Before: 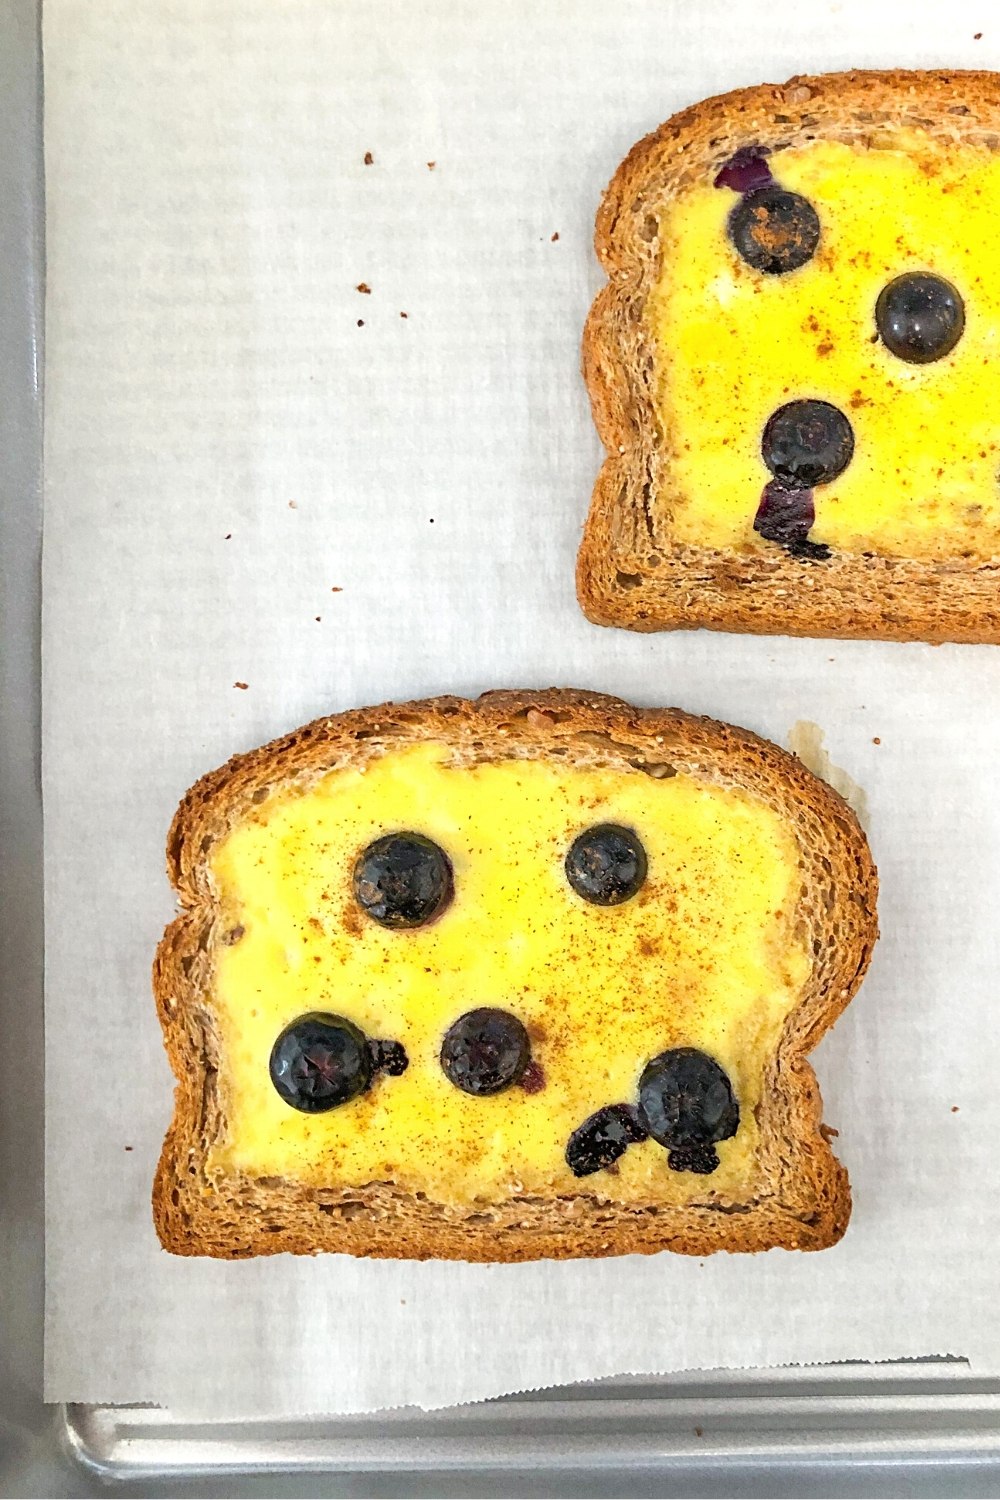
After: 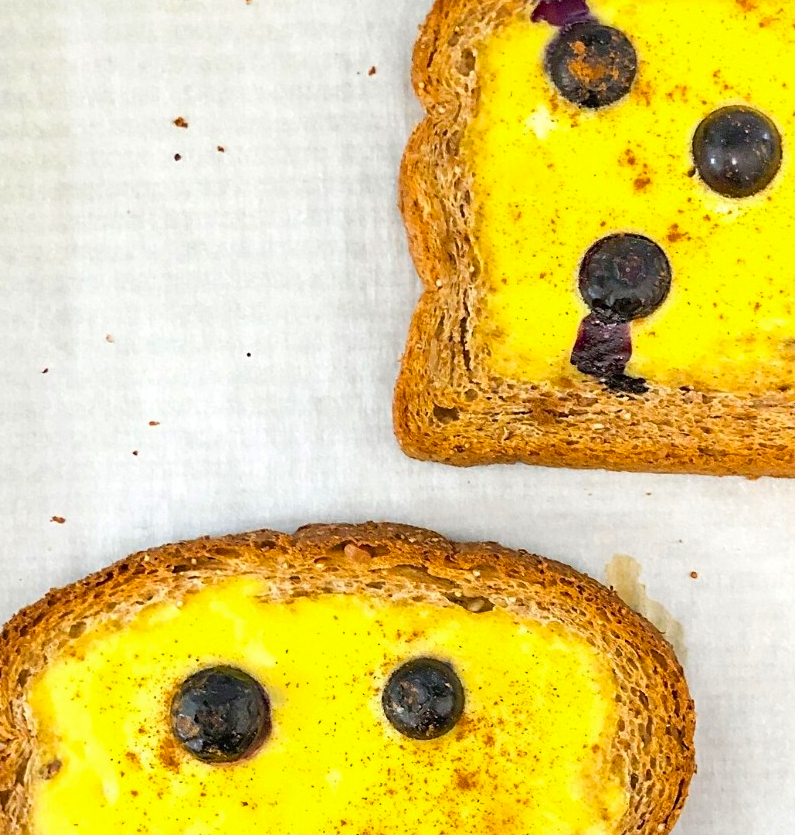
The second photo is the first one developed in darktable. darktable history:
color calibration: illuminant same as pipeline (D50), adaptation XYZ, x 0.346, y 0.359, temperature 5023.25 K
crop: left 18.353%, top 11.072%, right 2.134%, bottom 33.227%
color balance rgb: perceptual saturation grading › global saturation 19.263%, global vibrance 14.55%
